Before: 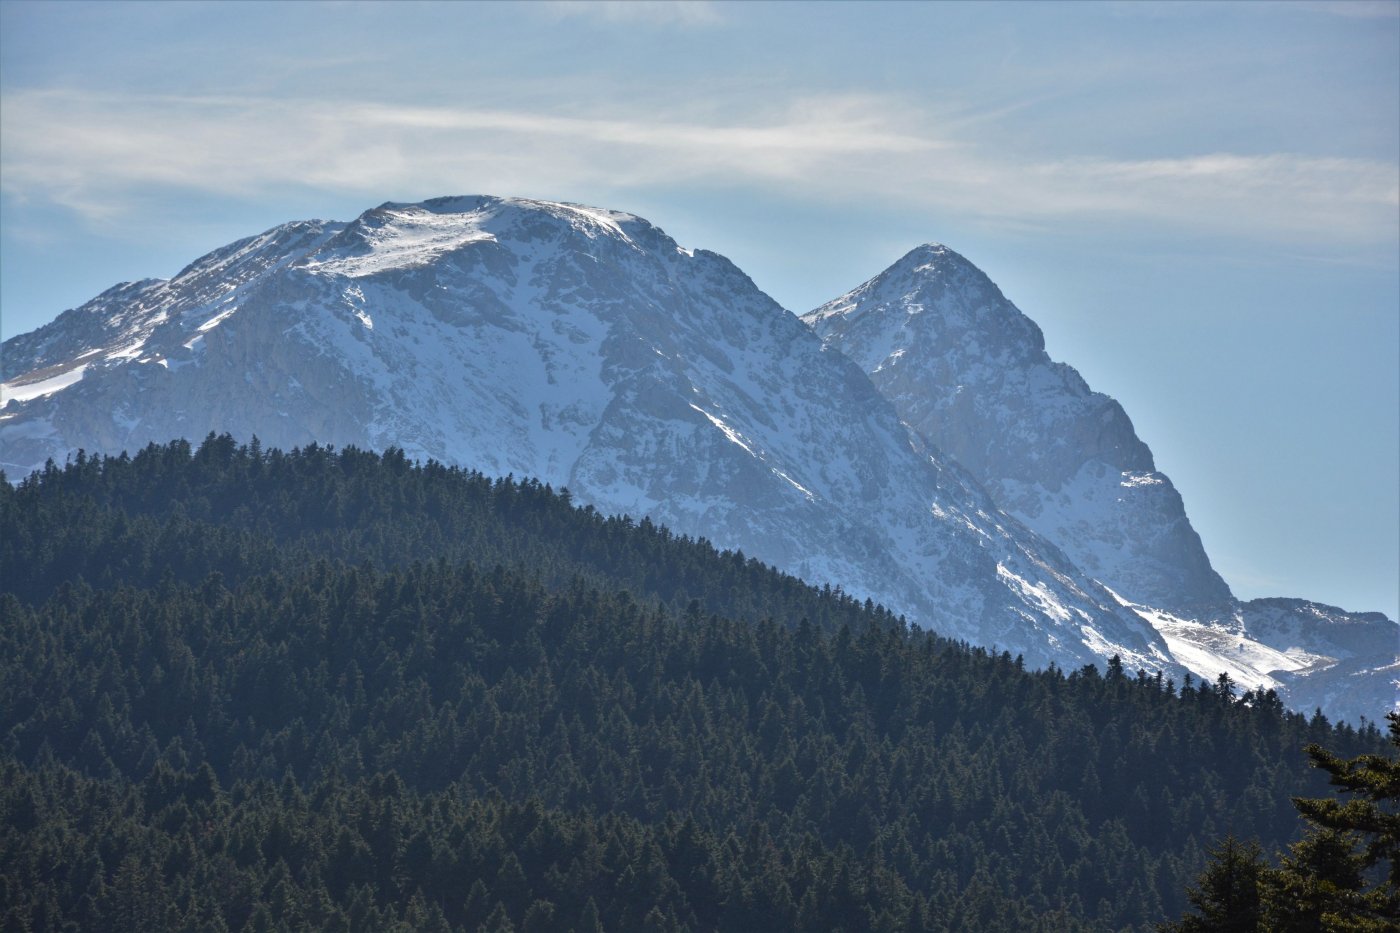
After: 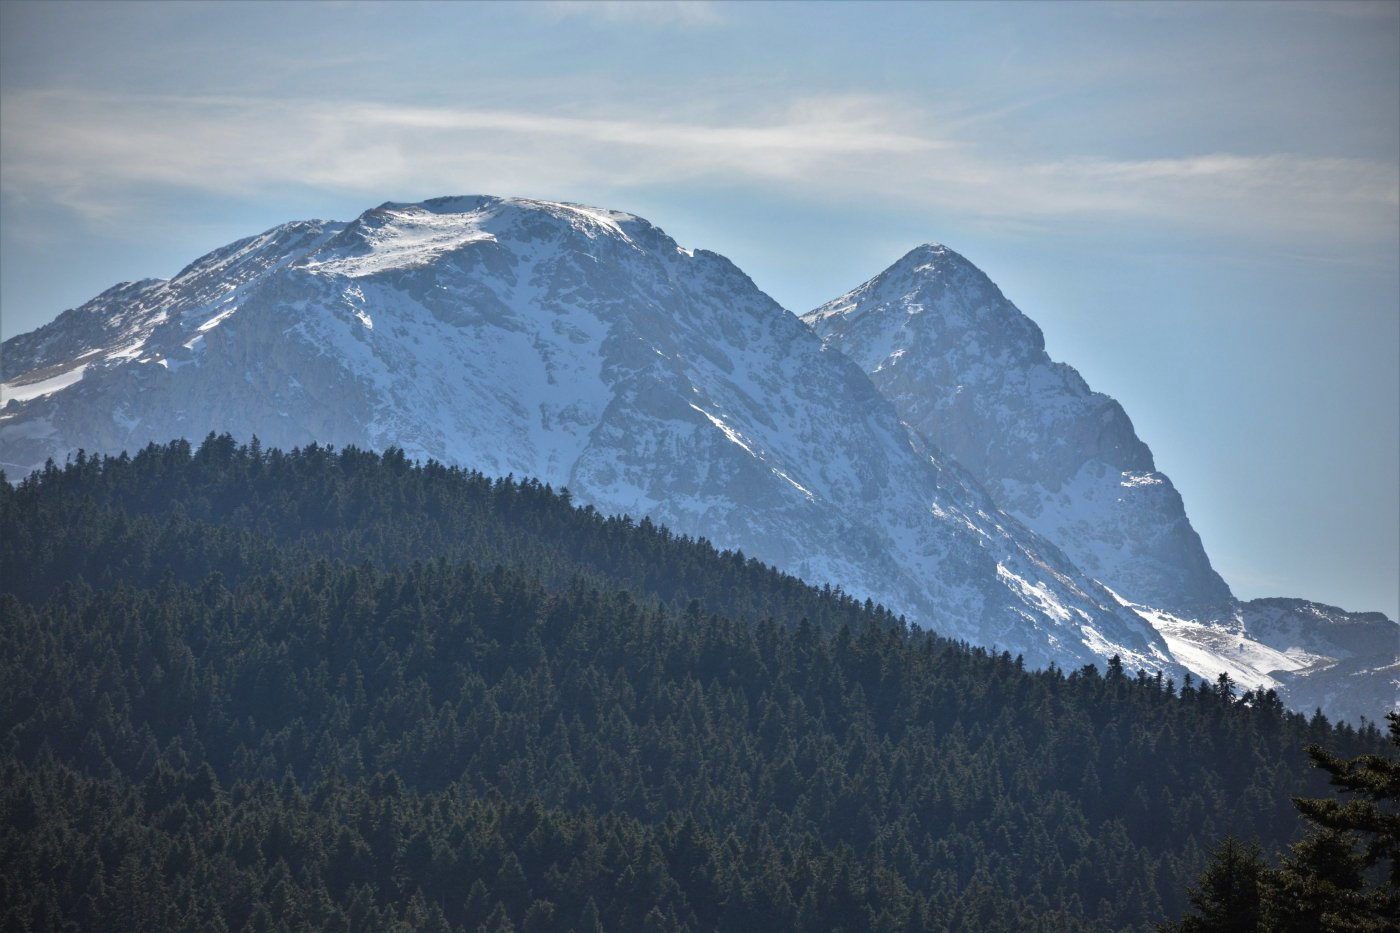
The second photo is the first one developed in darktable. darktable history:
color balance rgb: perceptual saturation grading › global saturation -4.159%, global vibrance 15.991%, saturation formula JzAzBz (2021)
vignetting: fall-off start 71.7%
